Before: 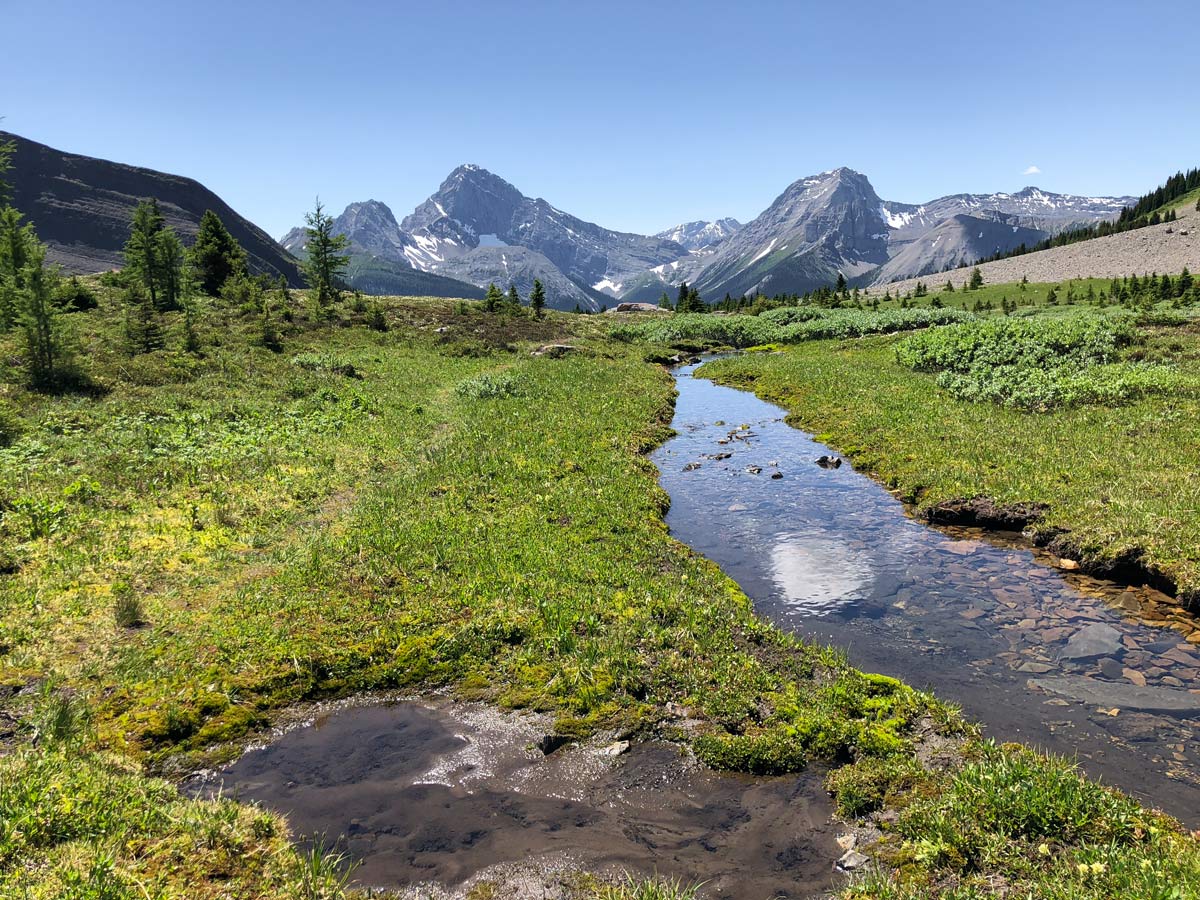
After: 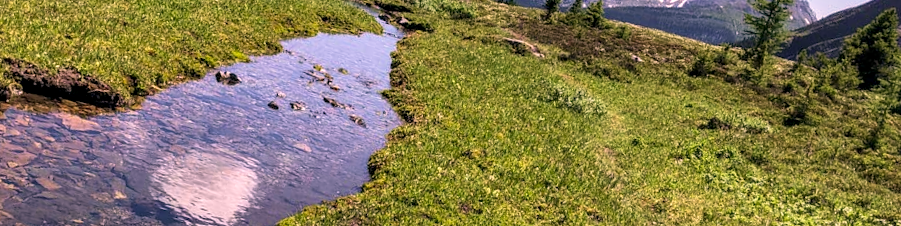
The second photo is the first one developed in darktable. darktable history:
color correction: highlights a* 14.52, highlights b* 4.84
crop and rotate: angle 16.12°, top 30.835%, bottom 35.653%
local contrast: on, module defaults
velvia: strength 29%
